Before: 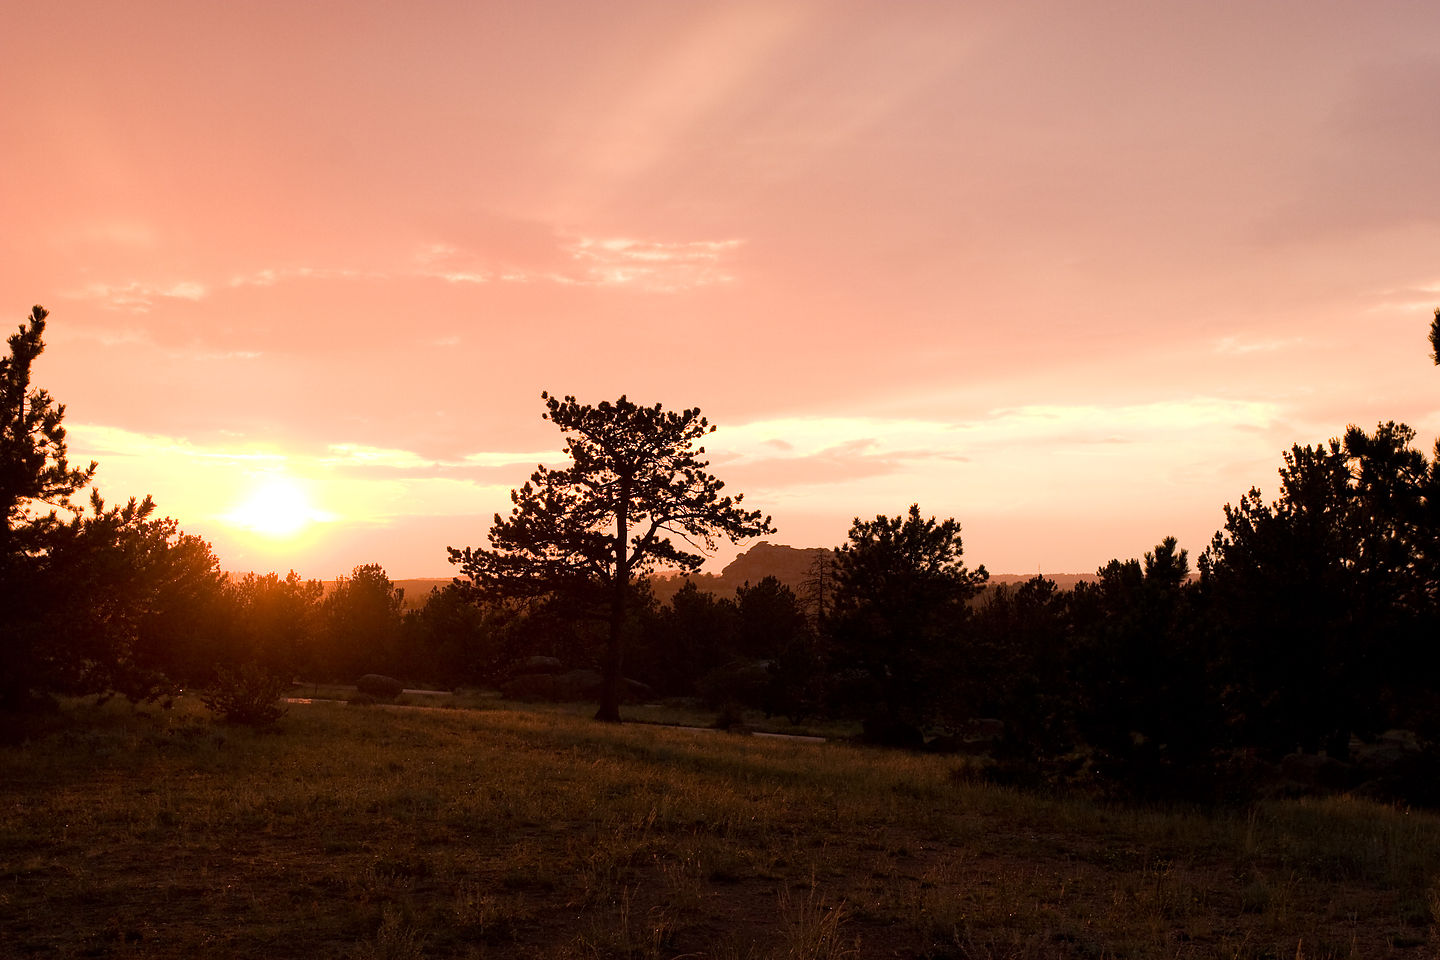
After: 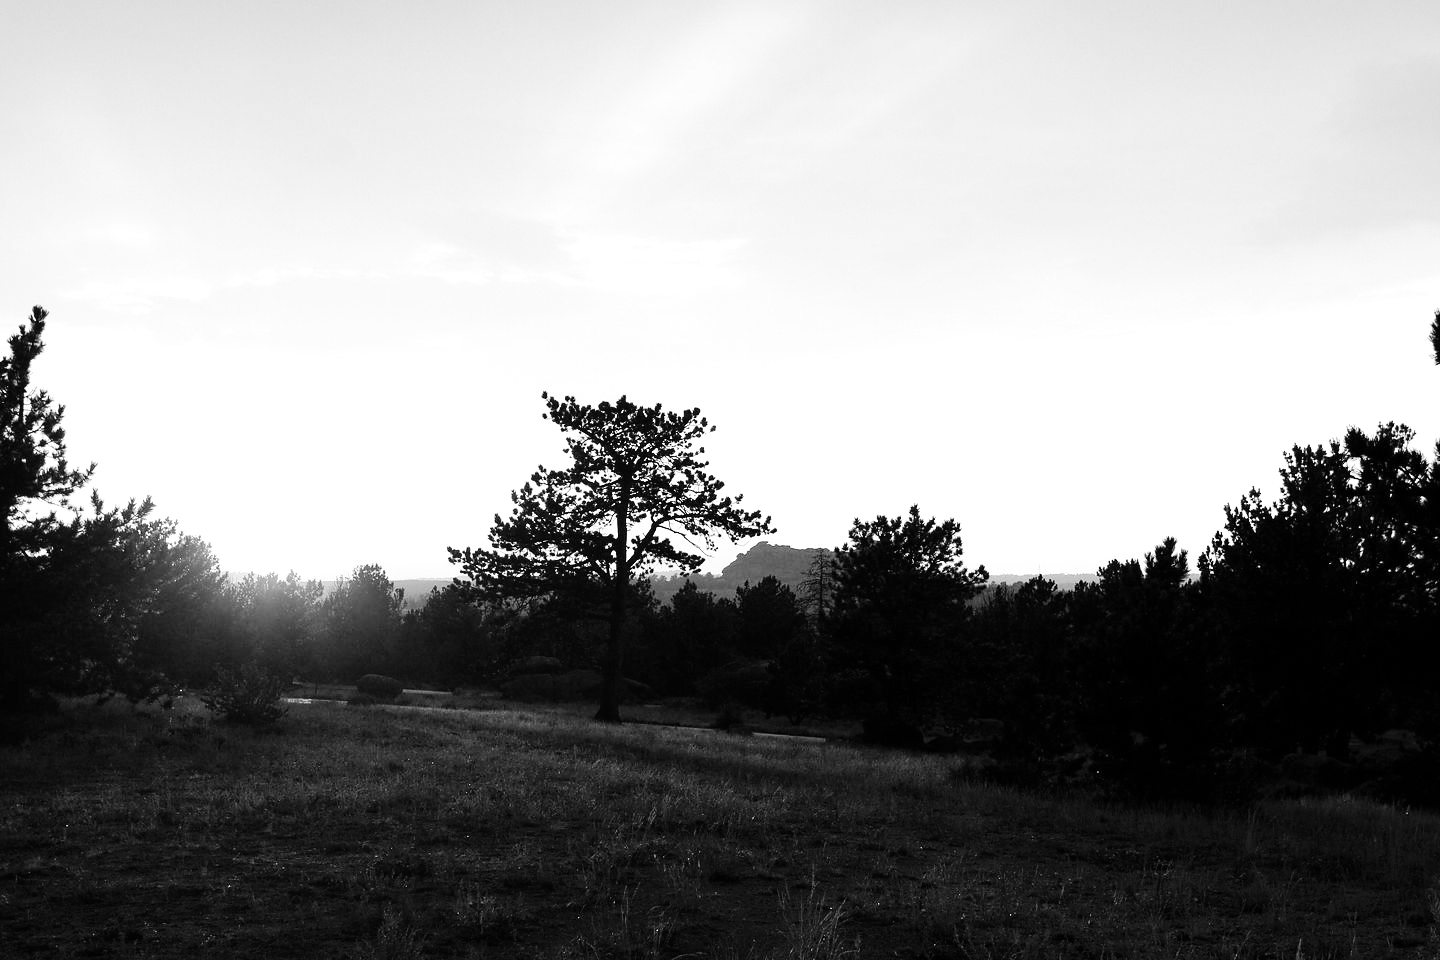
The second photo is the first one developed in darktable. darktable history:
base curve: curves: ch0 [(0, 0) (0.036, 0.025) (0.121, 0.166) (0.206, 0.329) (0.605, 0.79) (1, 1)], preserve colors none
tone equalizer: on, module defaults
exposure: exposure 0.766 EV, compensate highlight preservation false
monochrome: a 2.21, b -1.33, size 2.2
